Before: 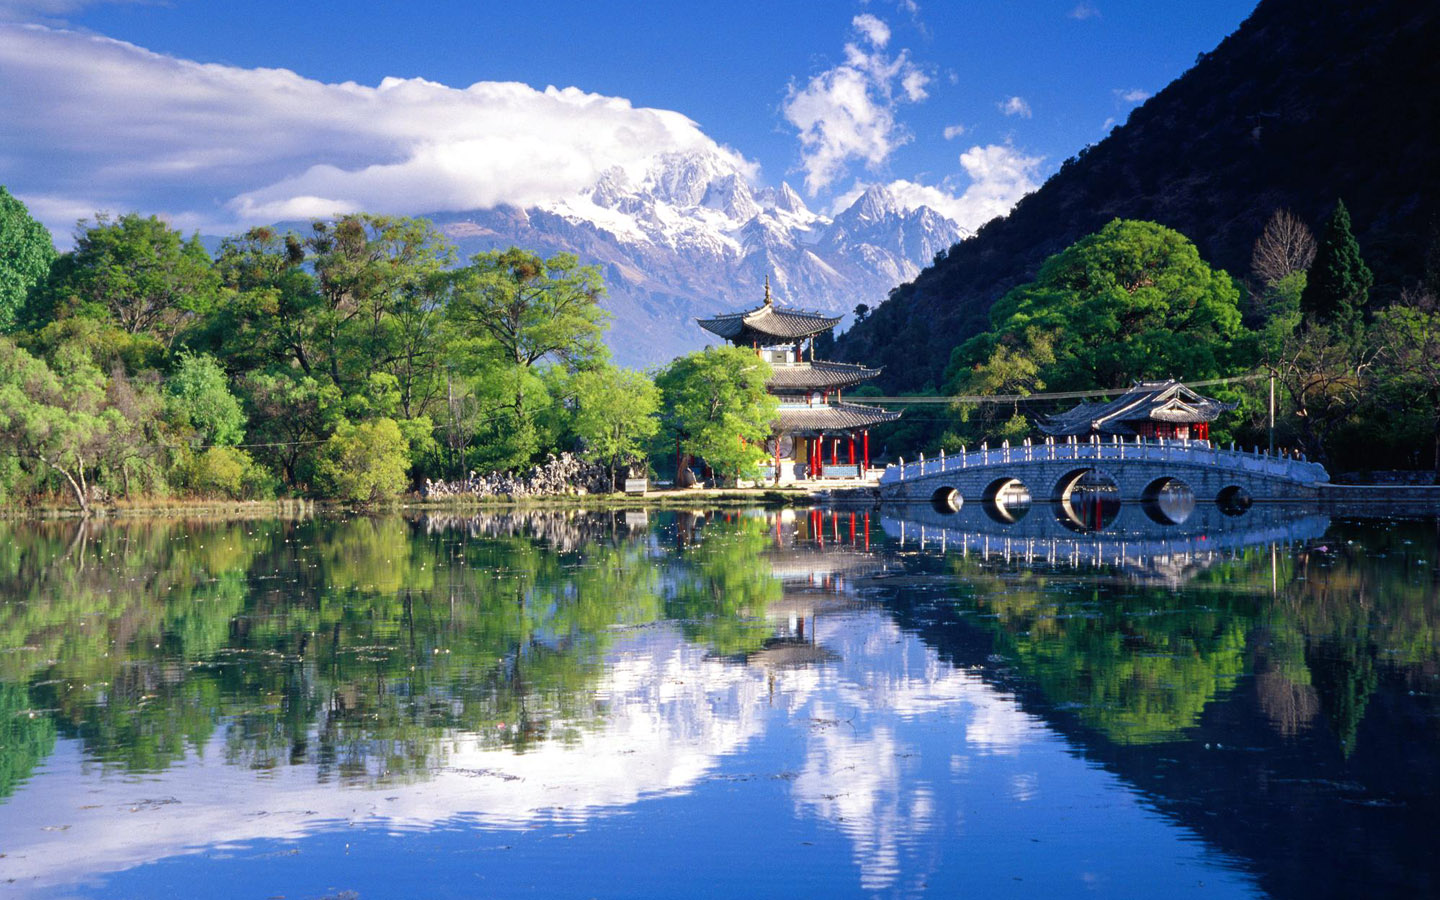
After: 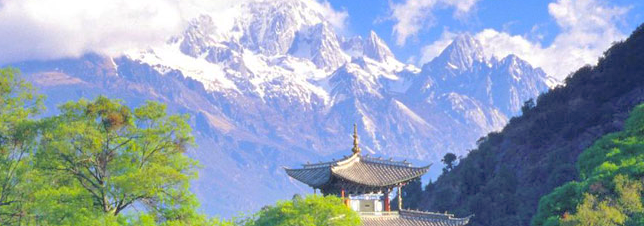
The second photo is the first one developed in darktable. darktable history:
crop: left 28.64%, top 16.832%, right 26.637%, bottom 58.055%
color balance: output saturation 110%
shadows and highlights: on, module defaults
contrast brightness saturation: brightness 0.28
